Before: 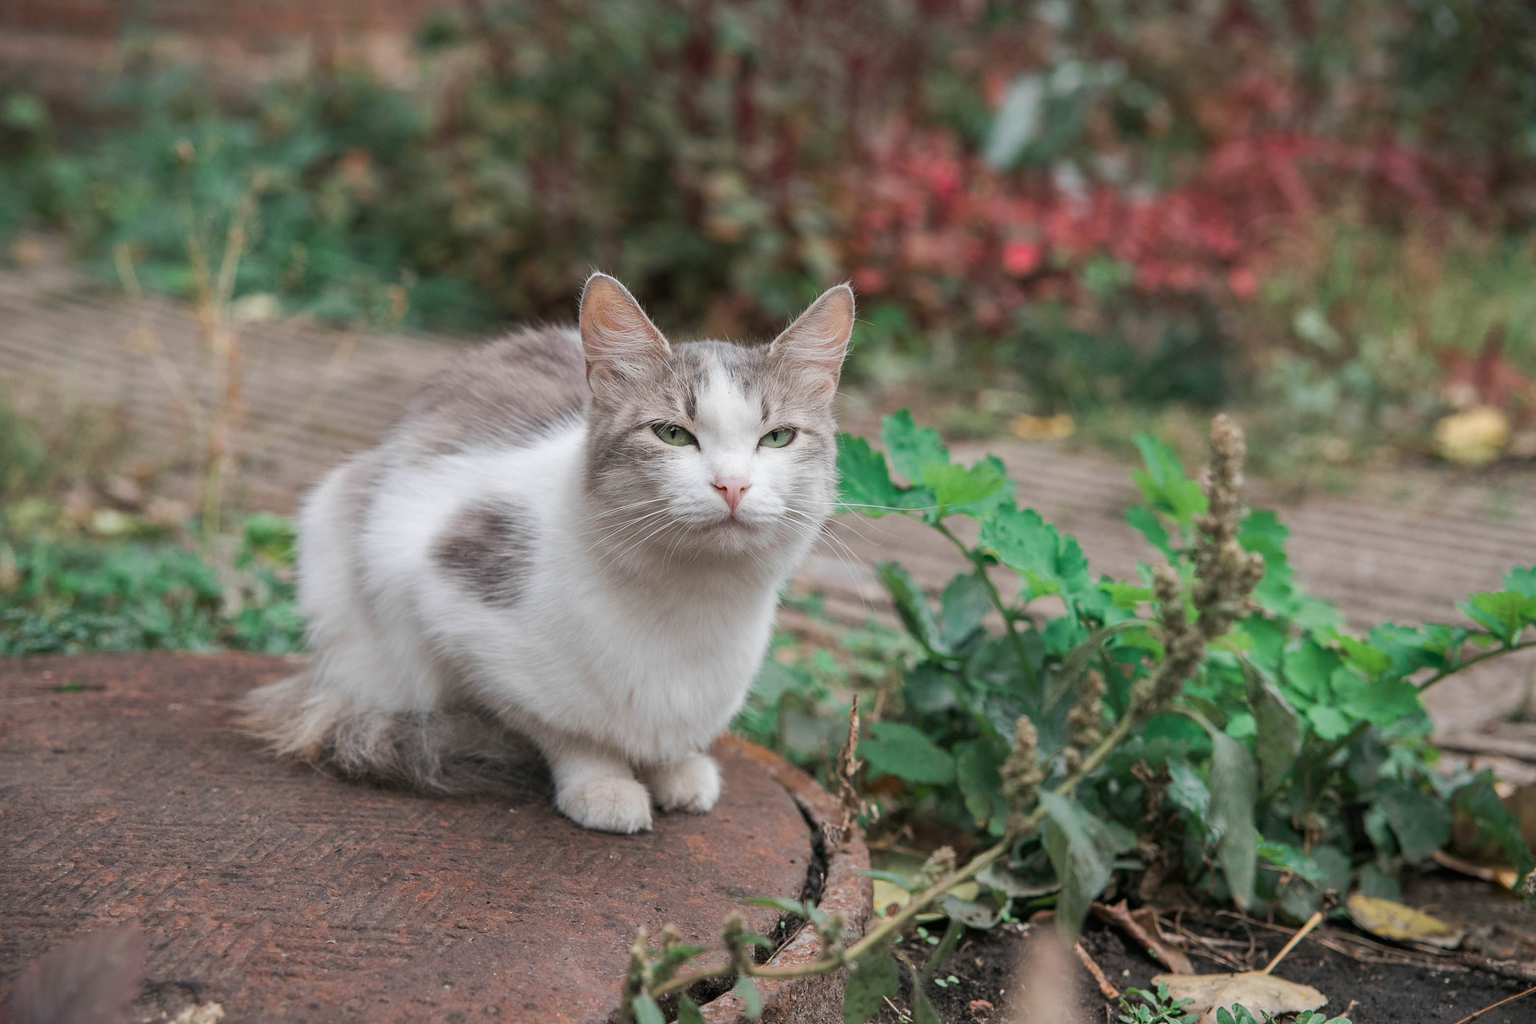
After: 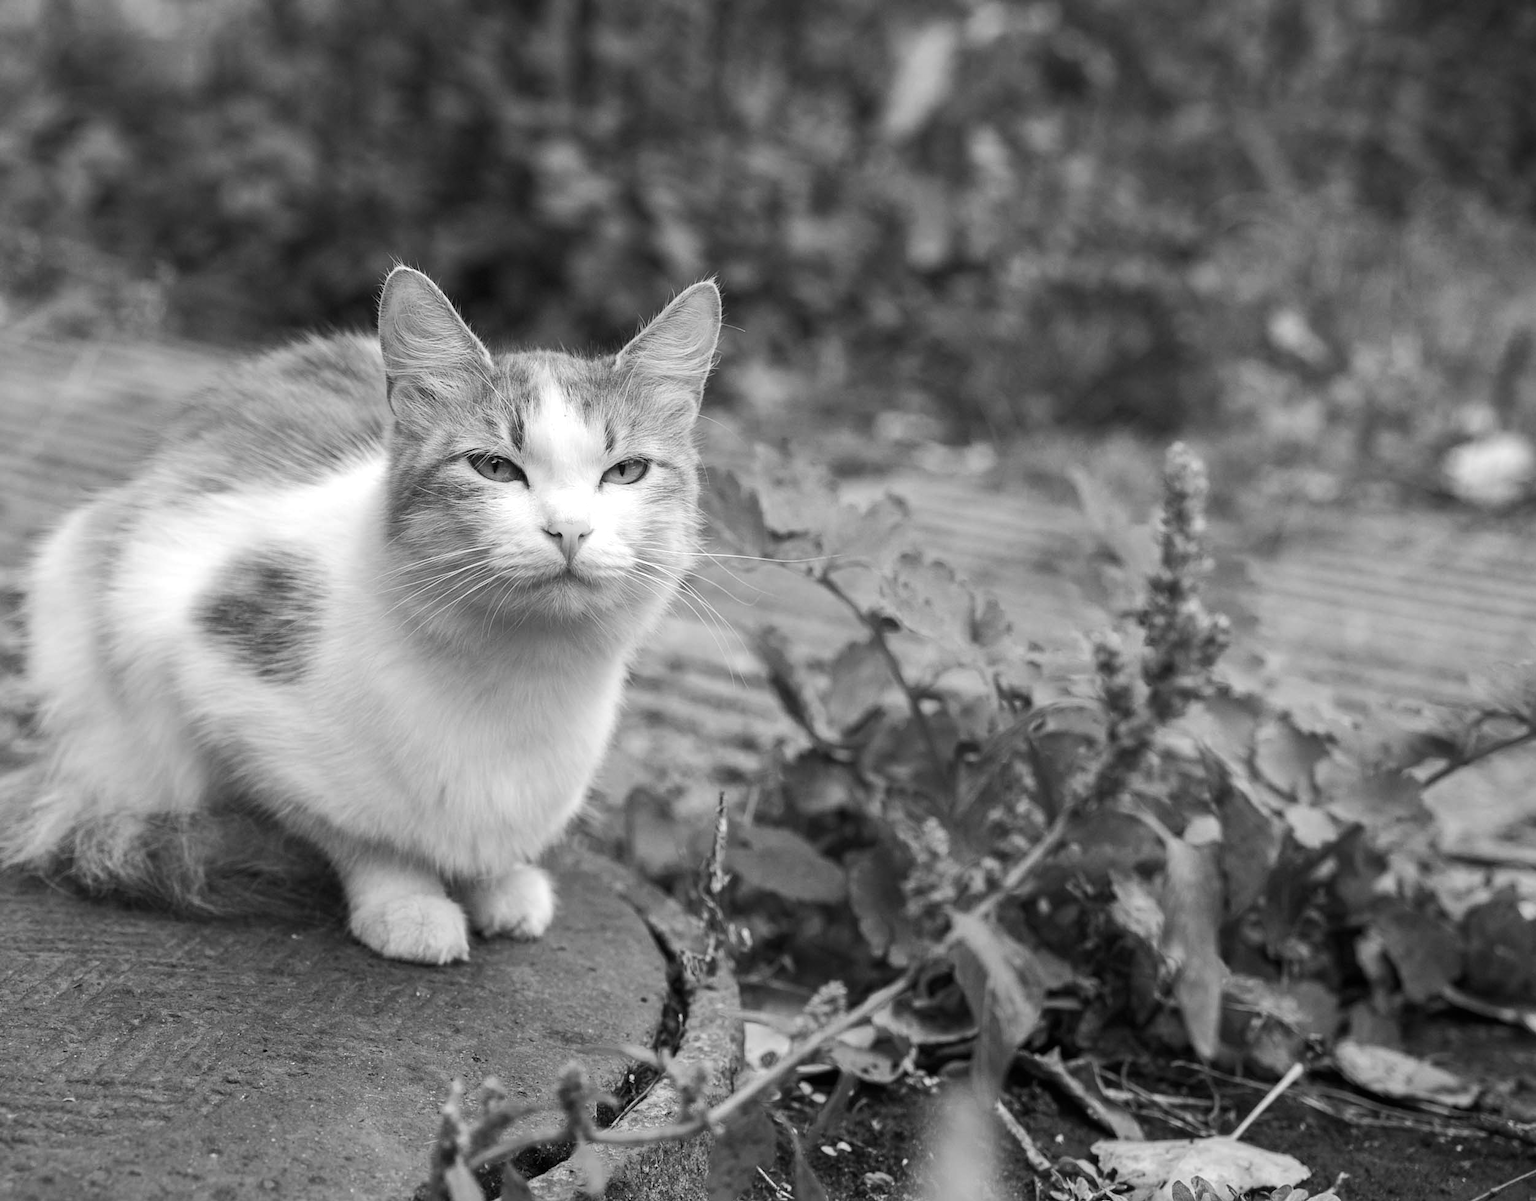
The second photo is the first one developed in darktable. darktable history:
crop and rotate: left 17.959%, top 5.771%, right 1.742%
tone equalizer: -8 EV -0.417 EV, -7 EV -0.389 EV, -6 EV -0.333 EV, -5 EV -0.222 EV, -3 EV 0.222 EV, -2 EV 0.333 EV, -1 EV 0.389 EV, +0 EV 0.417 EV, edges refinement/feathering 500, mask exposure compensation -1.57 EV, preserve details no
monochrome: a 2.21, b -1.33, size 2.2
